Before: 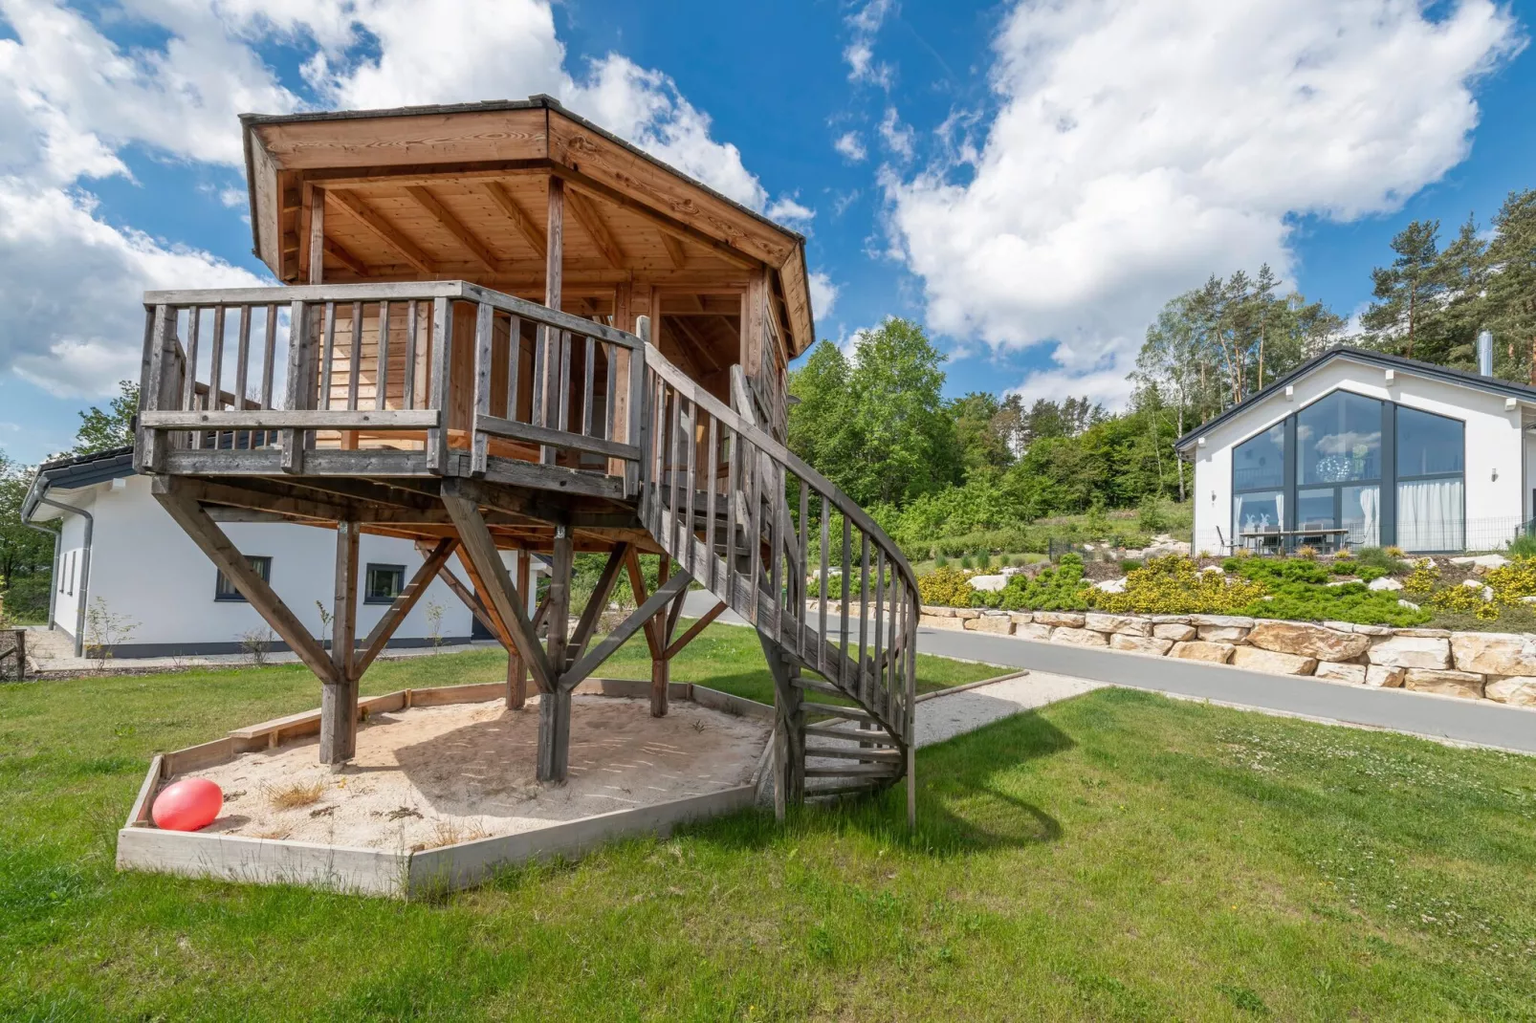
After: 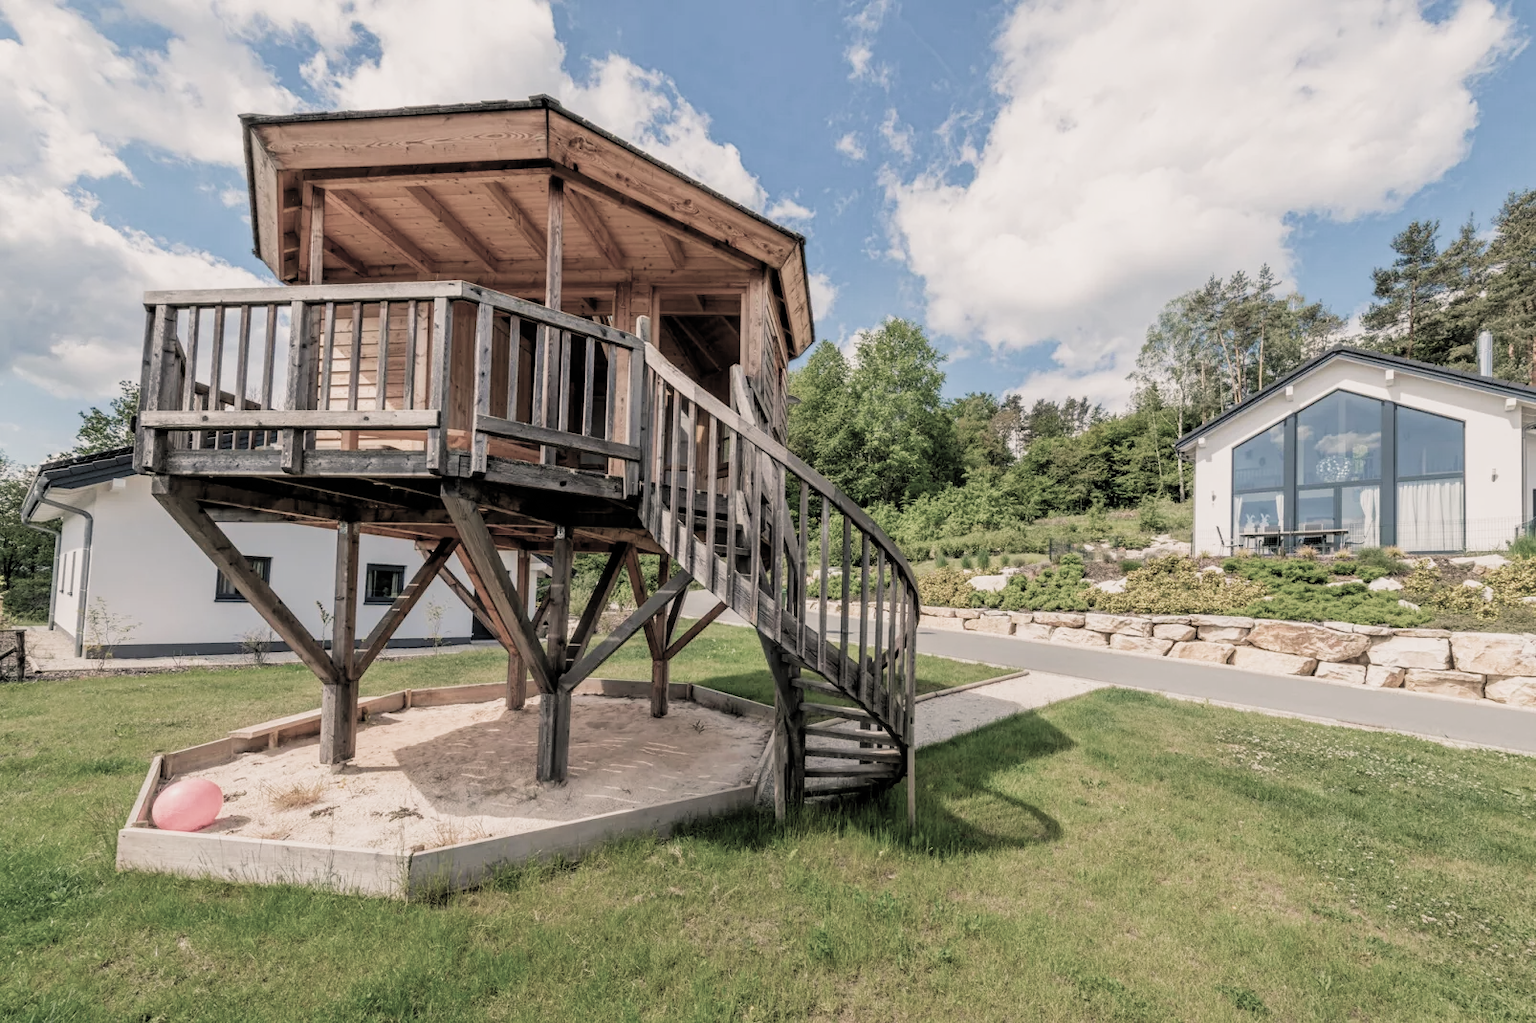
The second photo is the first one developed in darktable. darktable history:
filmic rgb: black relative exposure -5.1 EV, white relative exposure 3.97 EV, hardness 2.9, contrast 1.097, highlights saturation mix -20.28%, color science v4 (2020)
color balance rgb: highlights gain › chroma 3.646%, highlights gain › hue 59.14°, perceptual saturation grading › global saturation 19.318%, perceptual brilliance grading › global brilliance 11.005%
